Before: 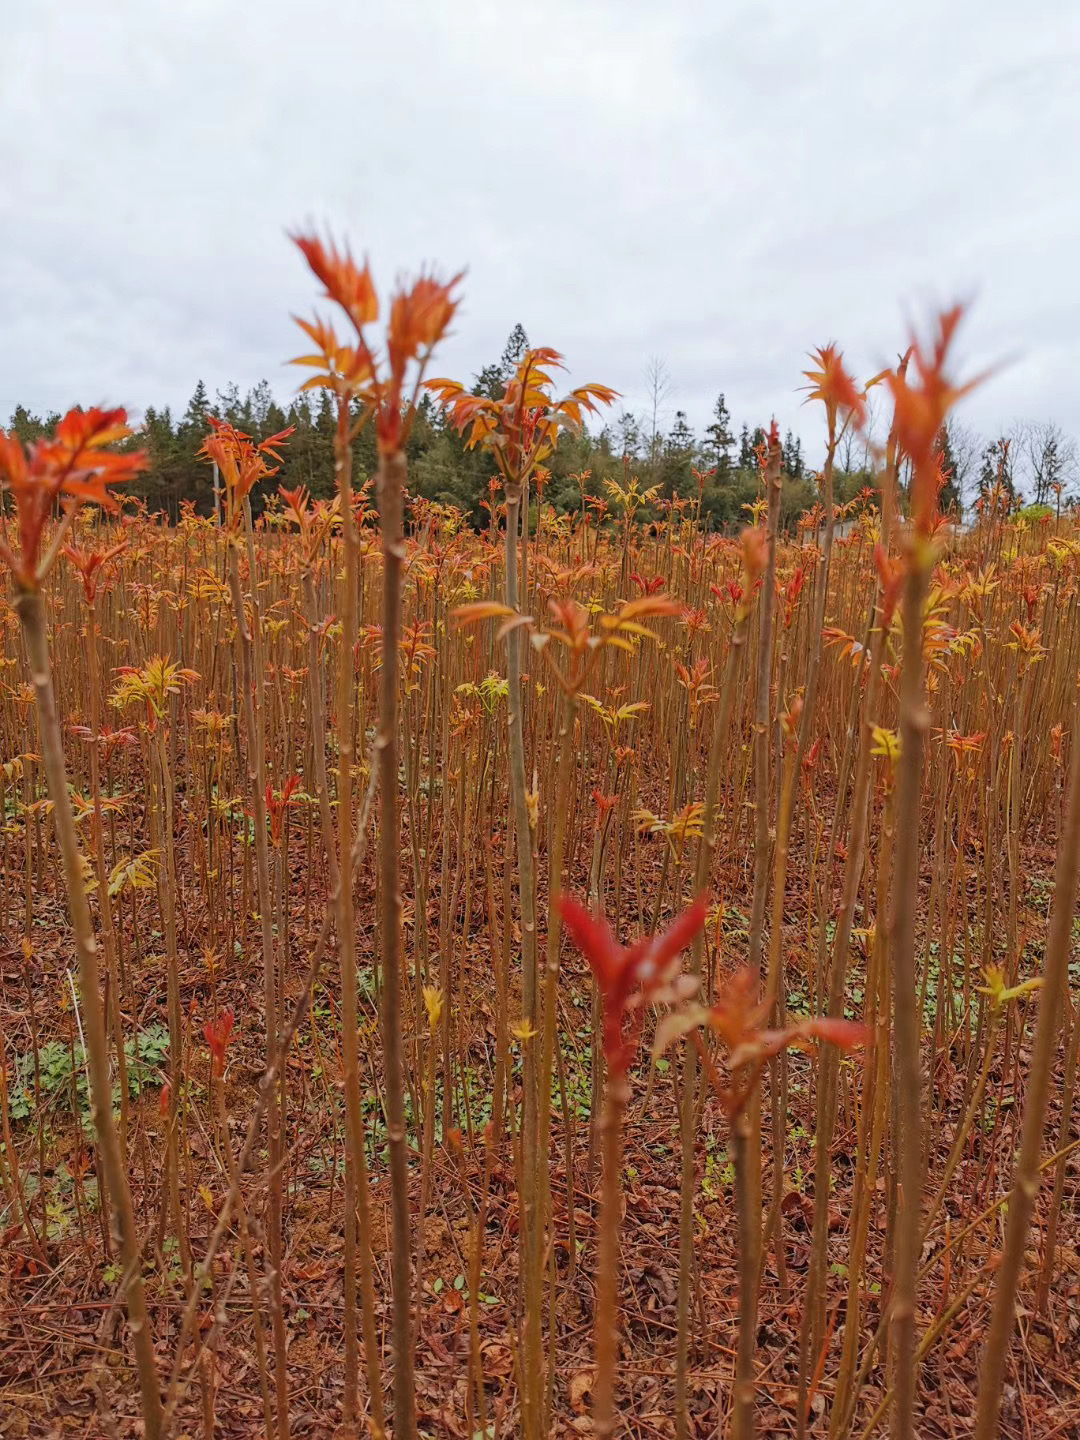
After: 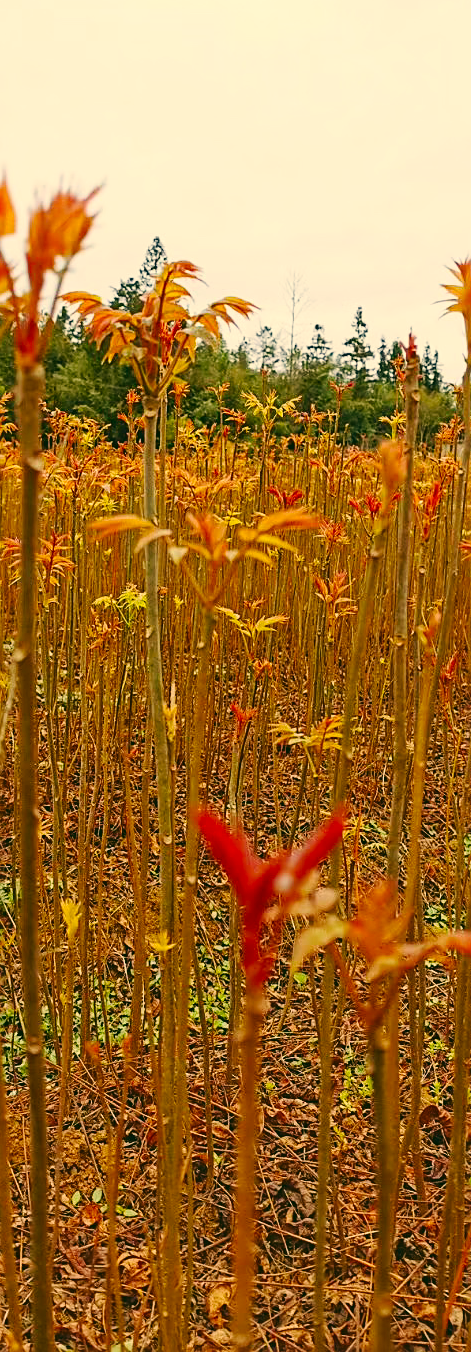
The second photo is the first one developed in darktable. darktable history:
contrast brightness saturation: contrast 0.119, brightness -0.118, saturation 0.201
exposure: black level correction -0.027, compensate highlight preservation false
color correction: highlights a* 4.69, highlights b* 24.22, shadows a* -16.37, shadows b* 3.85
tone equalizer: -7 EV 0.193 EV, -6 EV 0.089 EV, -5 EV 0.059 EV, -4 EV 0.059 EV, -2 EV -0.036 EV, -1 EV -0.037 EV, +0 EV -0.08 EV, edges refinement/feathering 500, mask exposure compensation -1.57 EV, preserve details no
base curve: curves: ch0 [(0, 0) (0.036, 0.025) (0.121, 0.166) (0.206, 0.329) (0.605, 0.79) (1, 1)], preserve colors none
sharpen: on, module defaults
crop: left 33.546%, top 6.042%, right 22.827%
